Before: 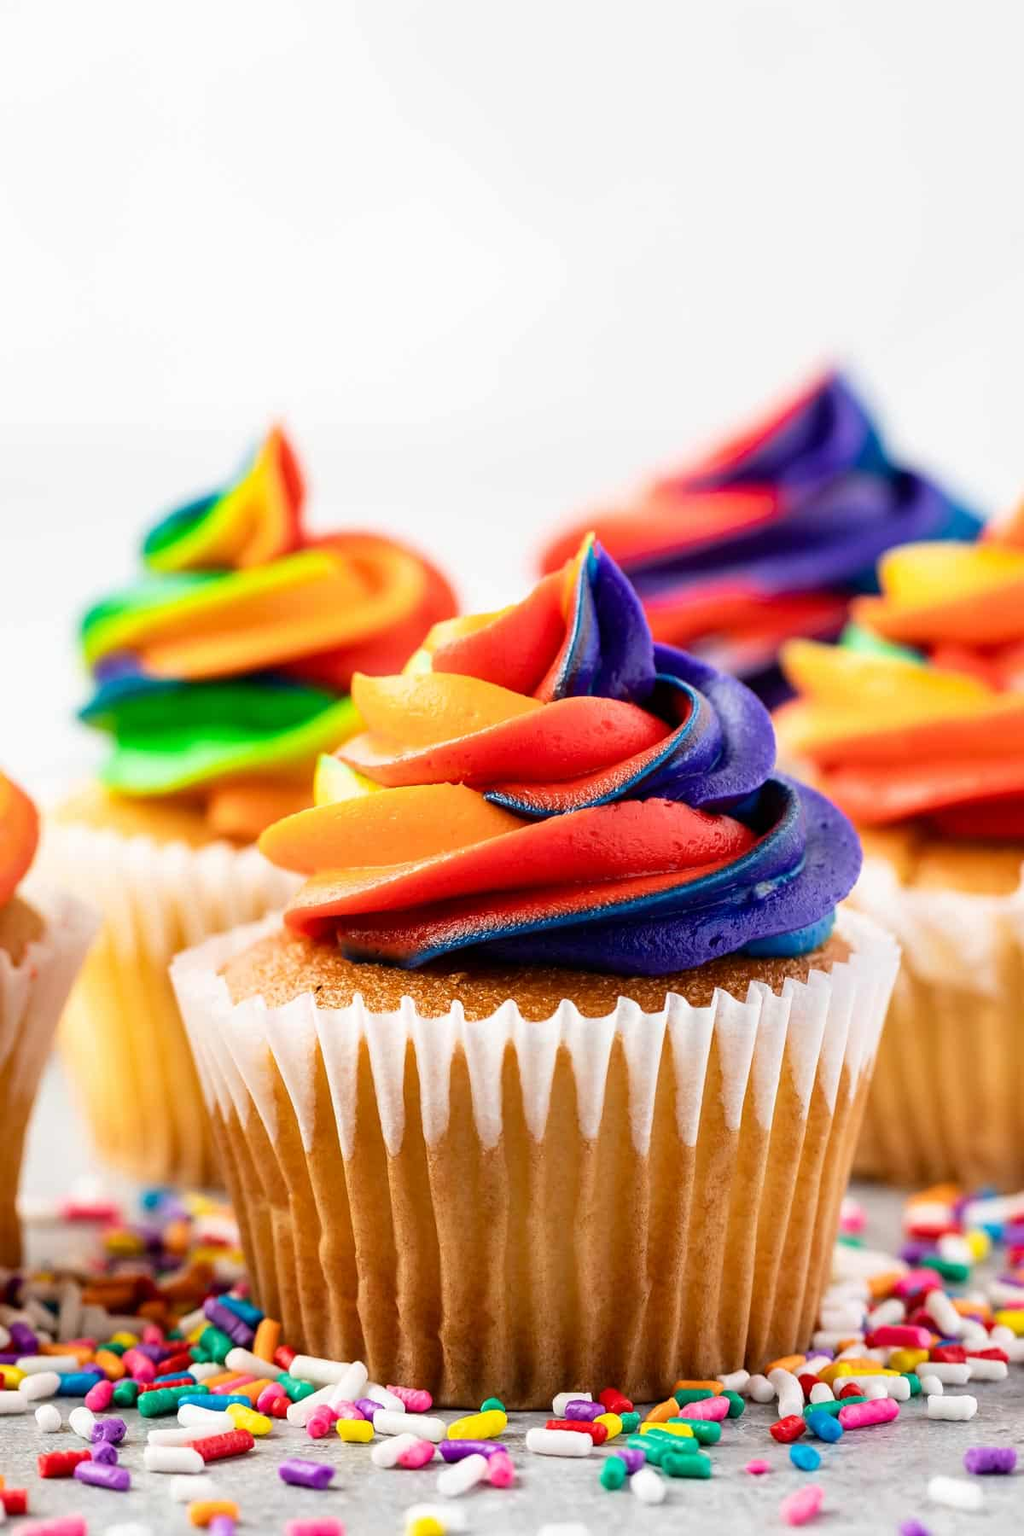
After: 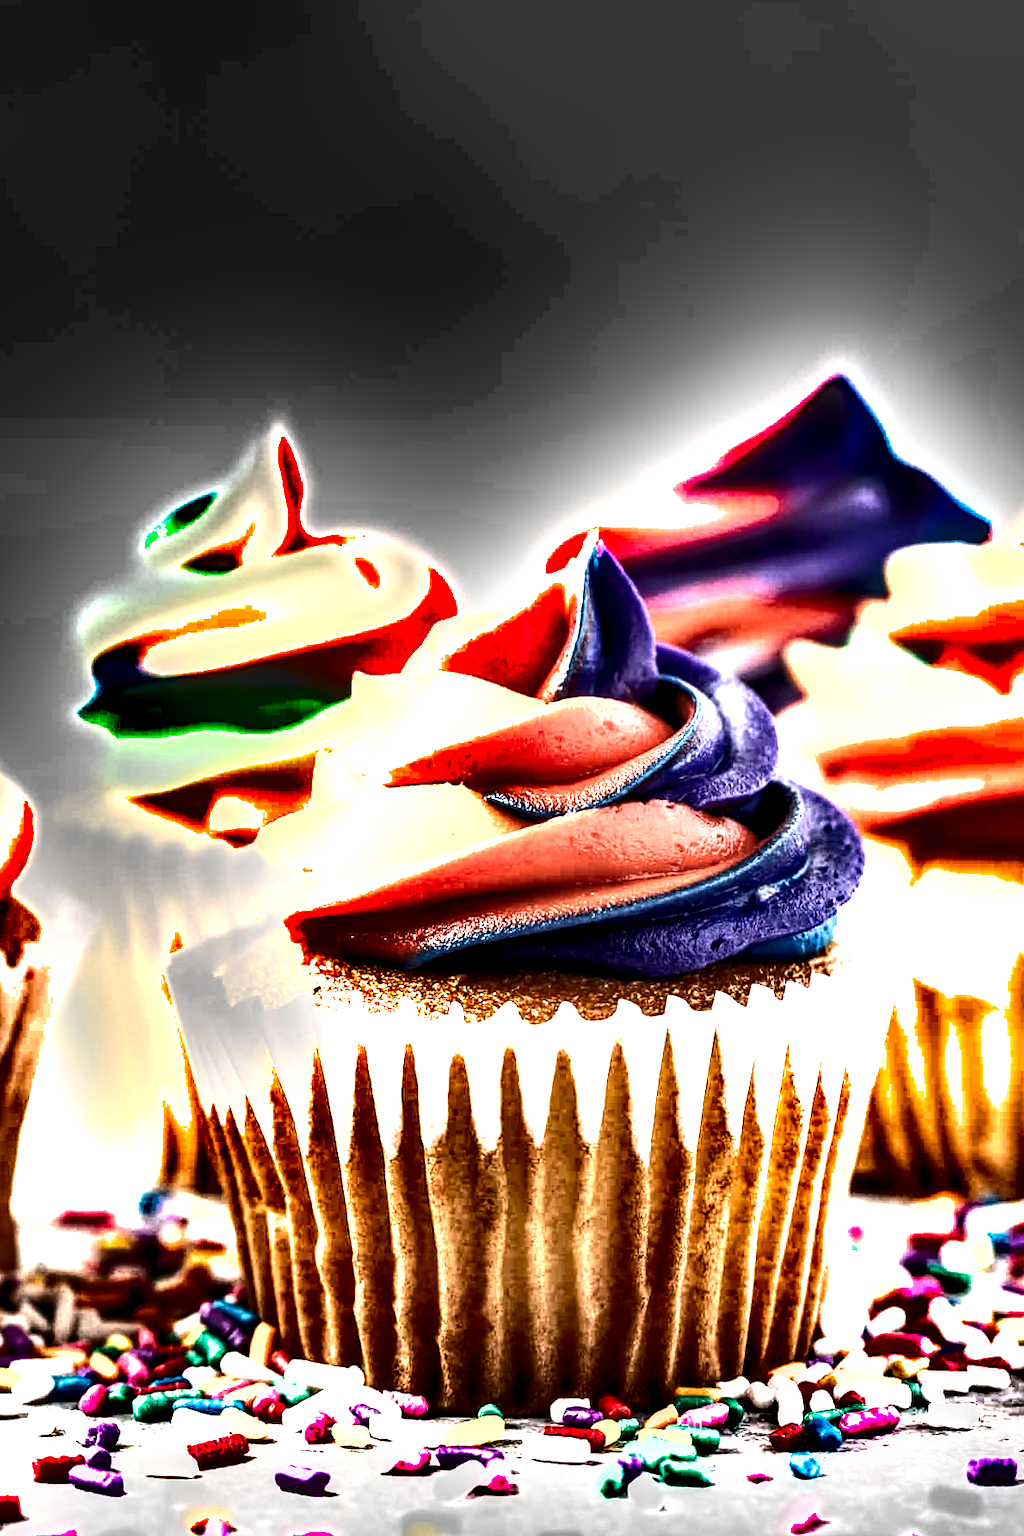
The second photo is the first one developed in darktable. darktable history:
shadows and highlights: radius 106.33, shadows 40.49, highlights -72.05, low approximation 0.01, soften with gaussian
local contrast: detail 202%
crop and rotate: angle -0.32°
exposure: black level correction 0, exposure 1.46 EV, compensate highlight preservation false
contrast brightness saturation: contrast 0.1, saturation -0.357
